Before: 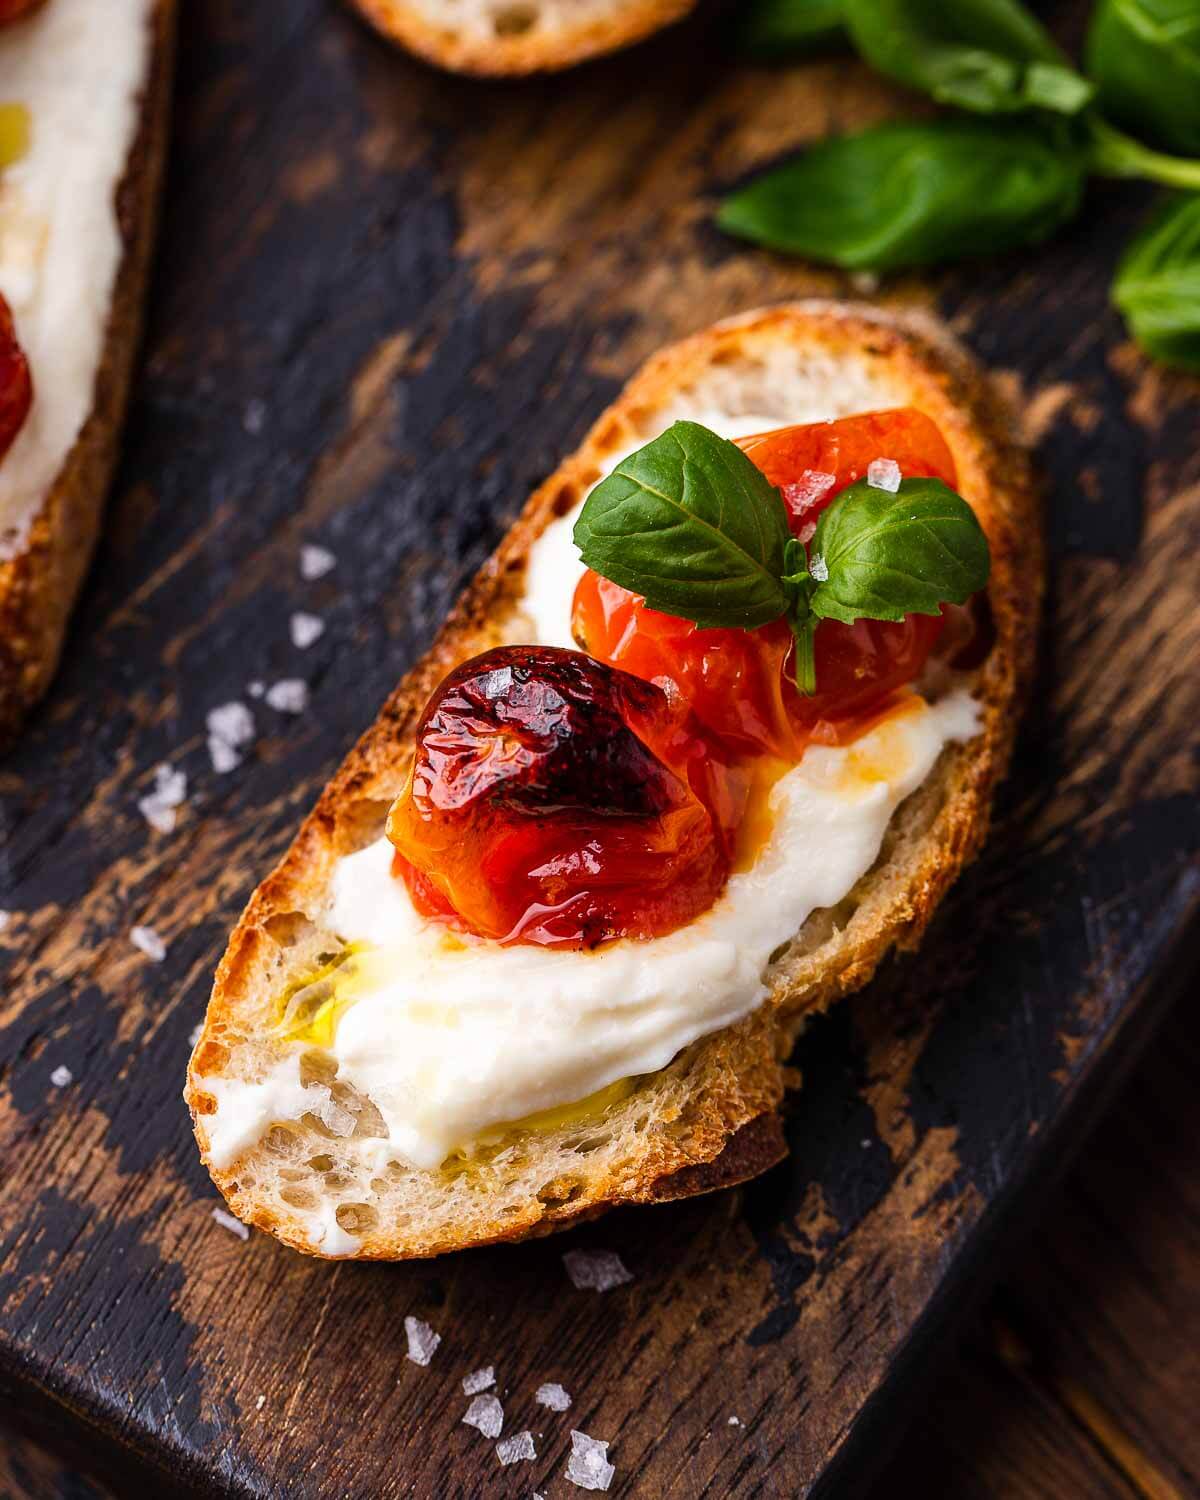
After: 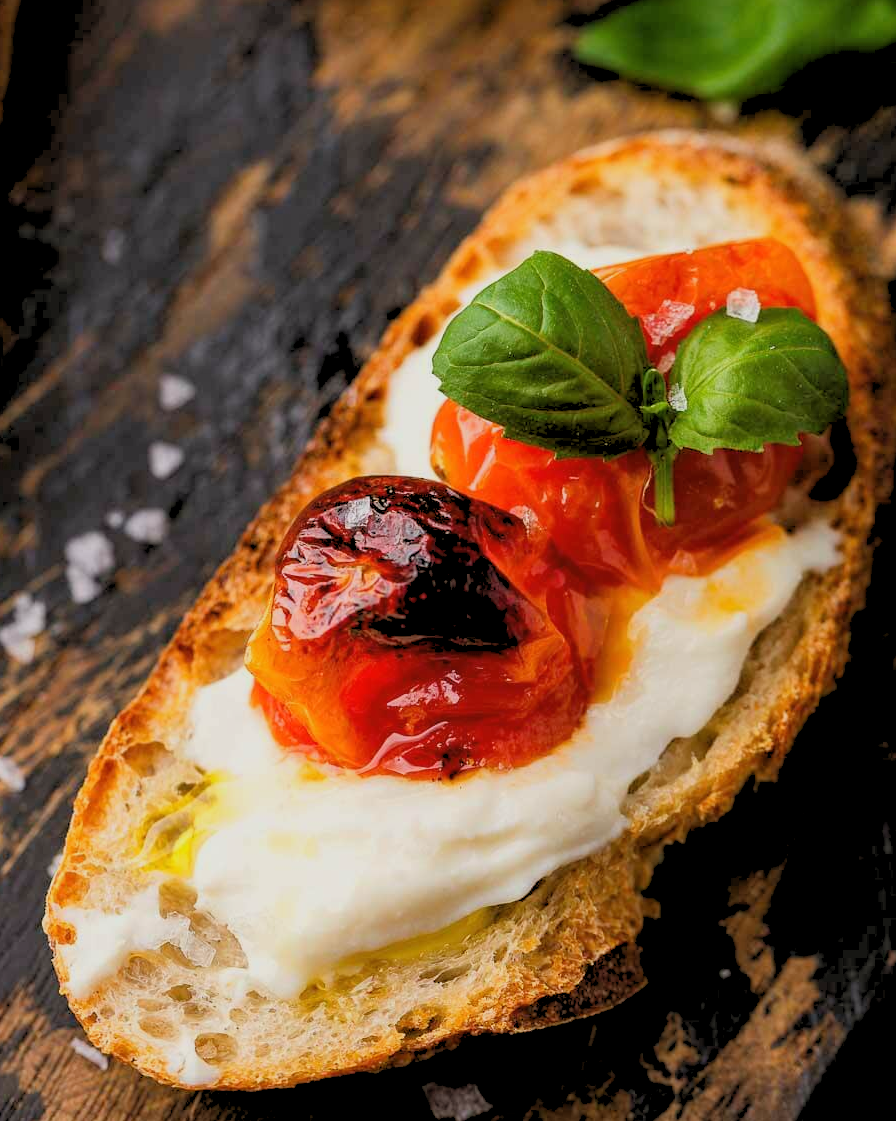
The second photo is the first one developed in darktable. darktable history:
rgb levels: preserve colors sum RGB, levels [[0.038, 0.433, 0.934], [0, 0.5, 1], [0, 0.5, 1]]
crop and rotate: left 11.831%, top 11.346%, right 13.429%, bottom 13.899%
color balance: mode lift, gamma, gain (sRGB), lift [1.04, 1, 1, 0.97], gamma [1.01, 1, 1, 0.97], gain [0.96, 1, 1, 0.97]
